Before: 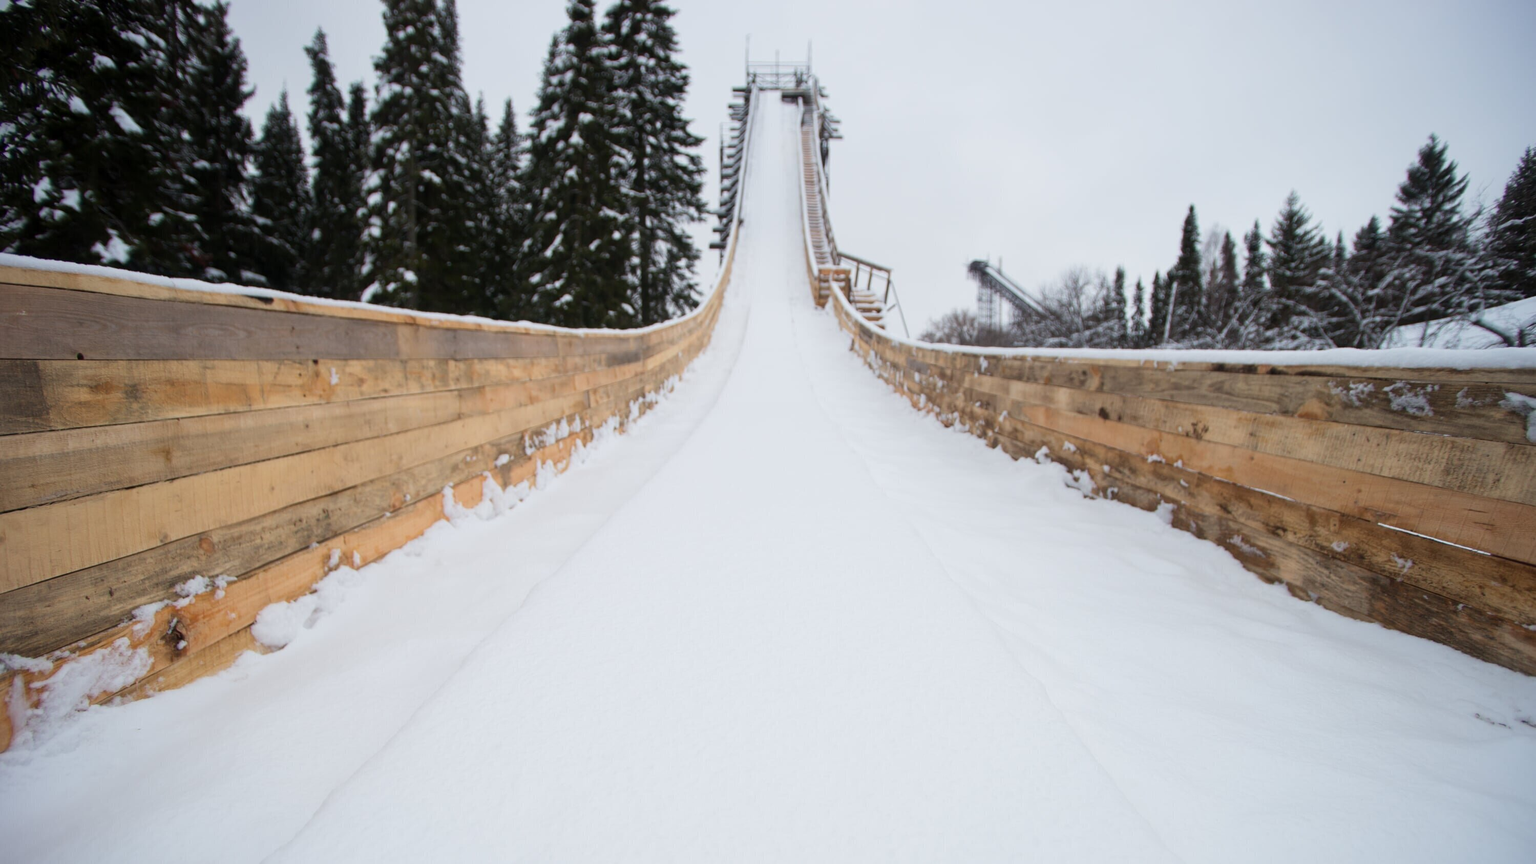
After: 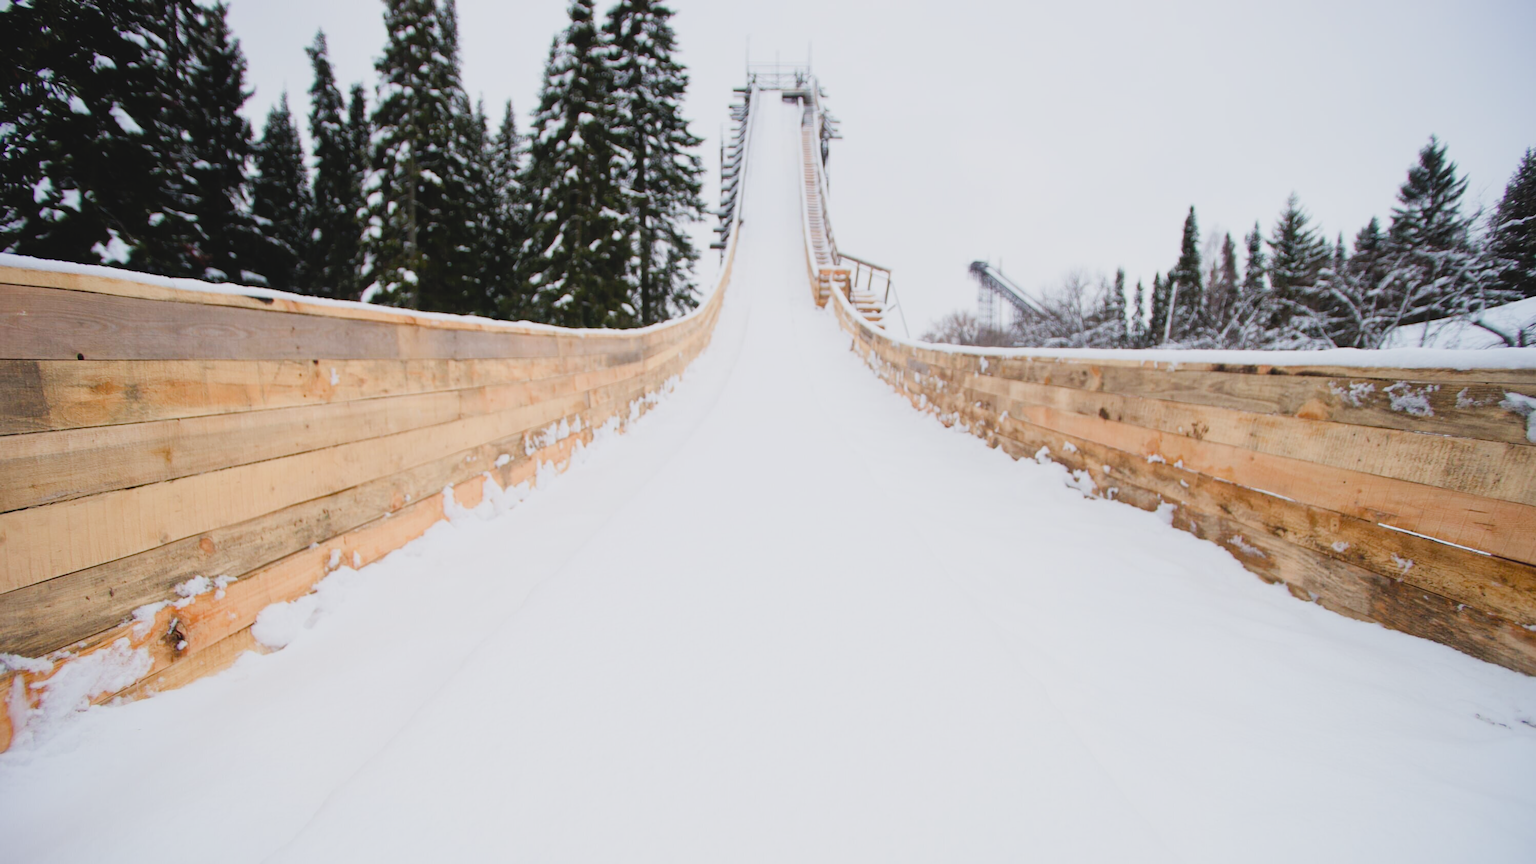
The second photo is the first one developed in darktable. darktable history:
filmic rgb: black relative exposure -7.65 EV, white relative exposure 4.56 EV, hardness 3.61, contrast 1.052
contrast brightness saturation: contrast -0.098, brightness 0.052, saturation 0.077
exposure: black level correction 0, exposure 0.499 EV, compensate highlight preservation false
color balance rgb: highlights gain › chroma 0.255%, highlights gain › hue 330.75°, perceptual saturation grading › global saturation 20%, perceptual saturation grading › highlights -50.519%, perceptual saturation grading › shadows 30.853%, perceptual brilliance grading › global brilliance 11.227%
